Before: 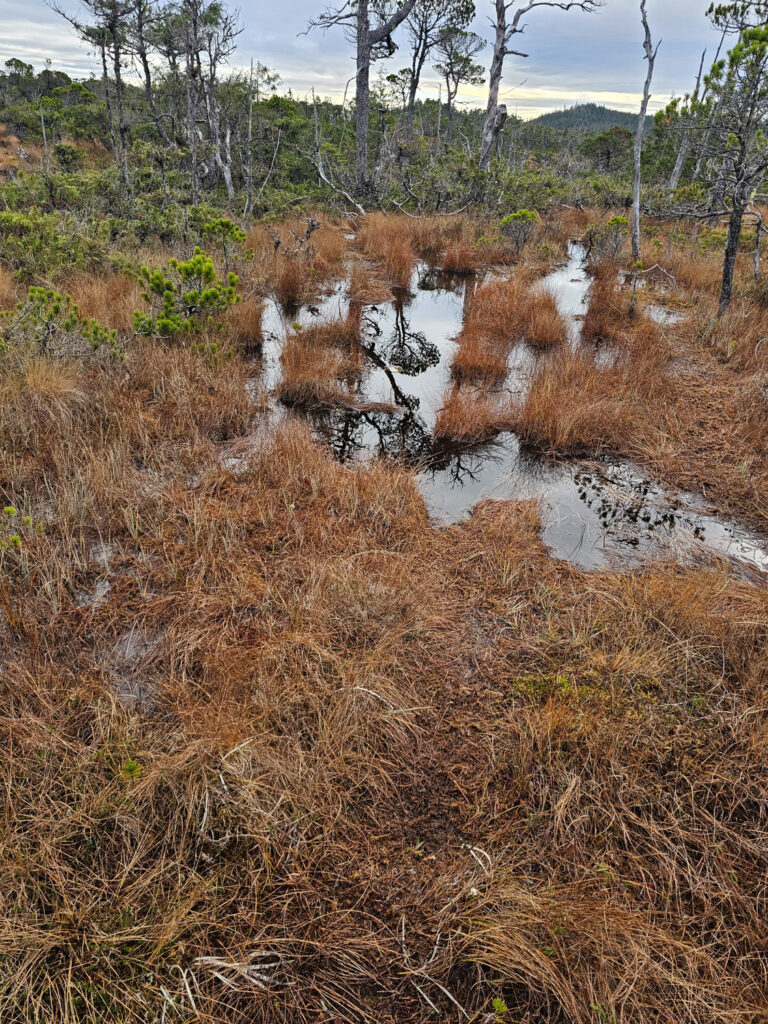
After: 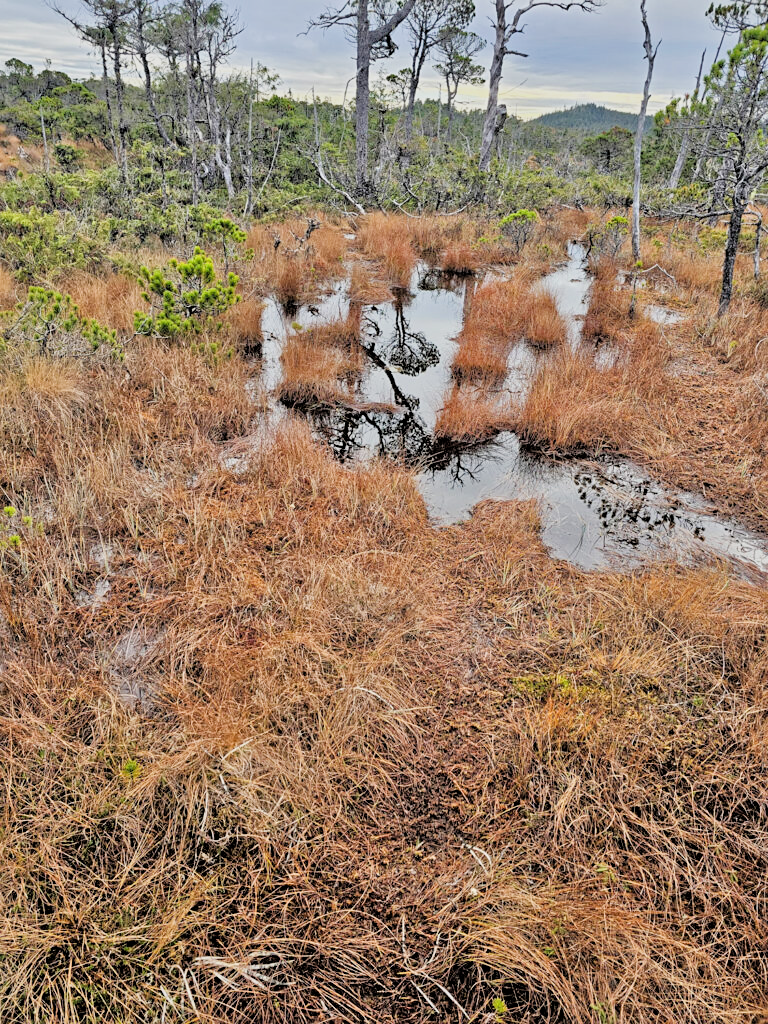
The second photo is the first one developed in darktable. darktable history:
sharpen: amount 0.2
tone equalizer: -7 EV 0.15 EV, -6 EV 0.6 EV, -5 EV 1.15 EV, -4 EV 1.33 EV, -3 EV 1.15 EV, -2 EV 0.6 EV, -1 EV 0.15 EV, mask exposure compensation -0.5 EV
filmic rgb: black relative exposure -5 EV, hardness 2.88, contrast 1.2
